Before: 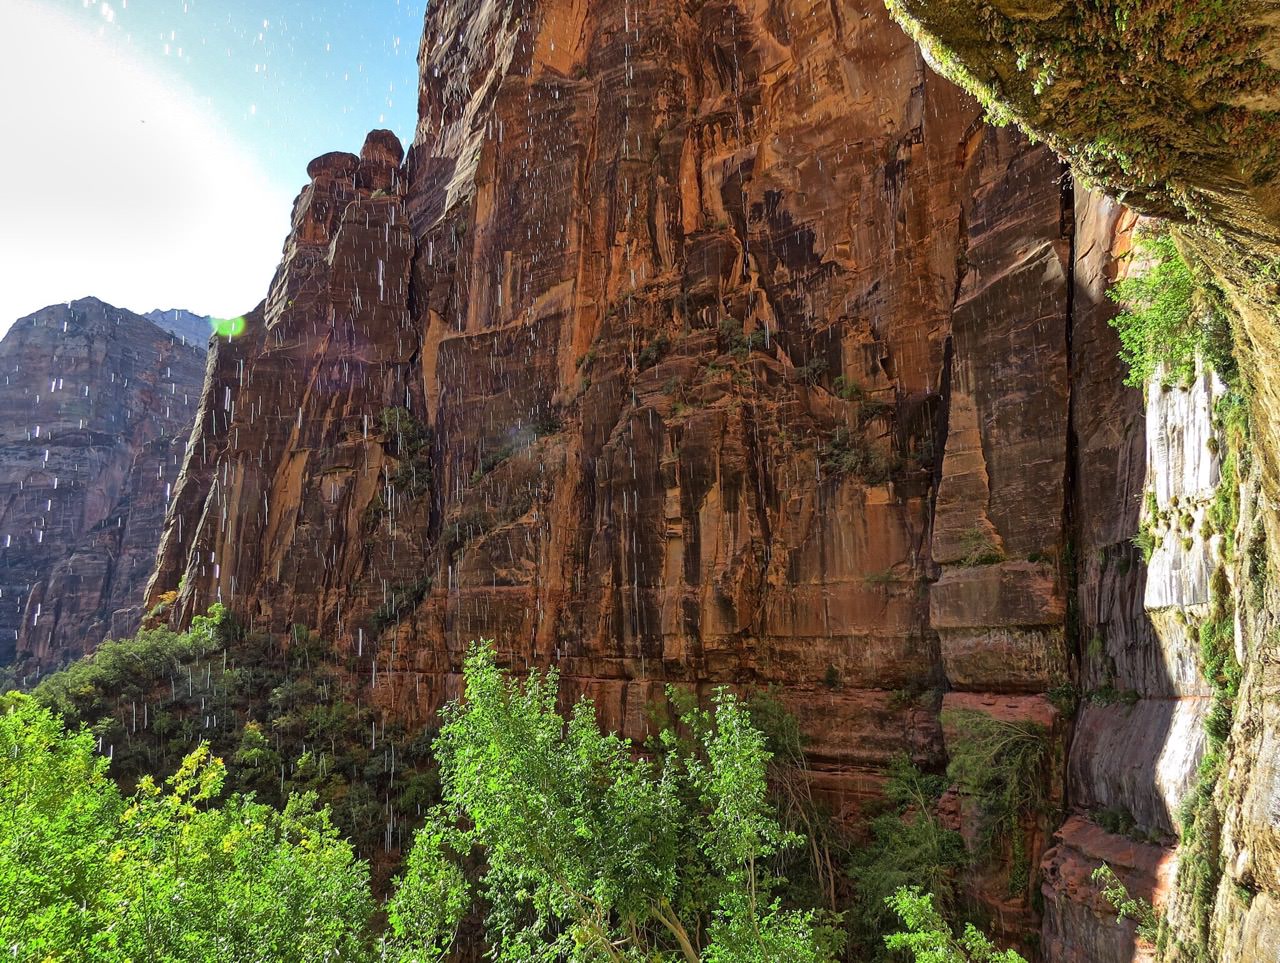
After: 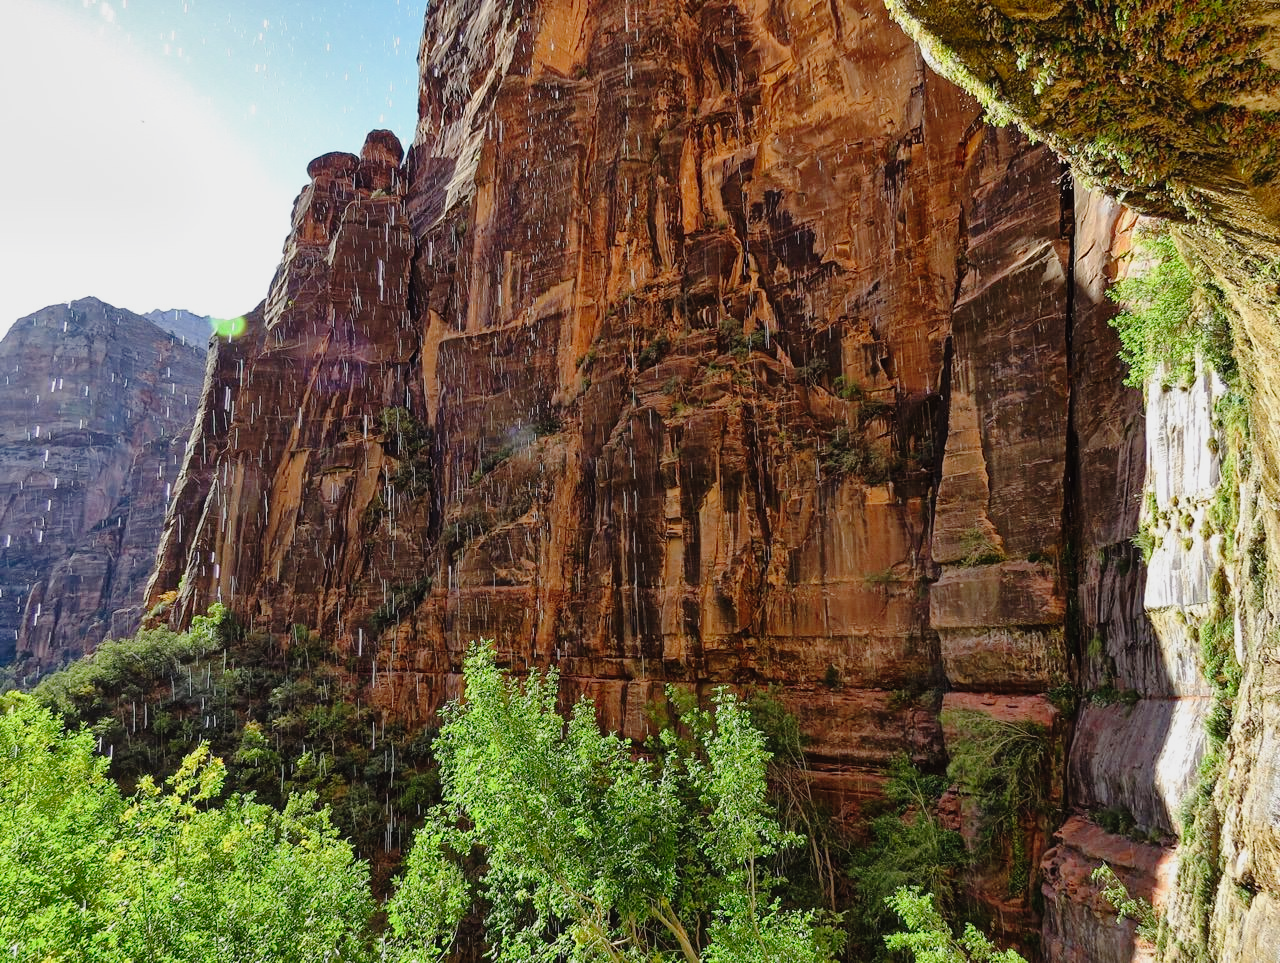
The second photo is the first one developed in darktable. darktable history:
exposure: exposure -0.325 EV, compensate exposure bias true, compensate highlight preservation false
tone curve: curves: ch0 [(0, 0.015) (0.084, 0.074) (0.162, 0.165) (0.304, 0.382) (0.466, 0.576) (0.654, 0.741) (0.848, 0.906) (0.984, 0.963)]; ch1 [(0, 0) (0.34, 0.235) (0.46, 0.46) (0.515, 0.502) (0.553, 0.567) (0.764, 0.815) (1, 1)]; ch2 [(0, 0) (0.44, 0.458) (0.479, 0.492) (0.524, 0.507) (0.547, 0.579) (0.673, 0.712) (1, 1)], preserve colors none
